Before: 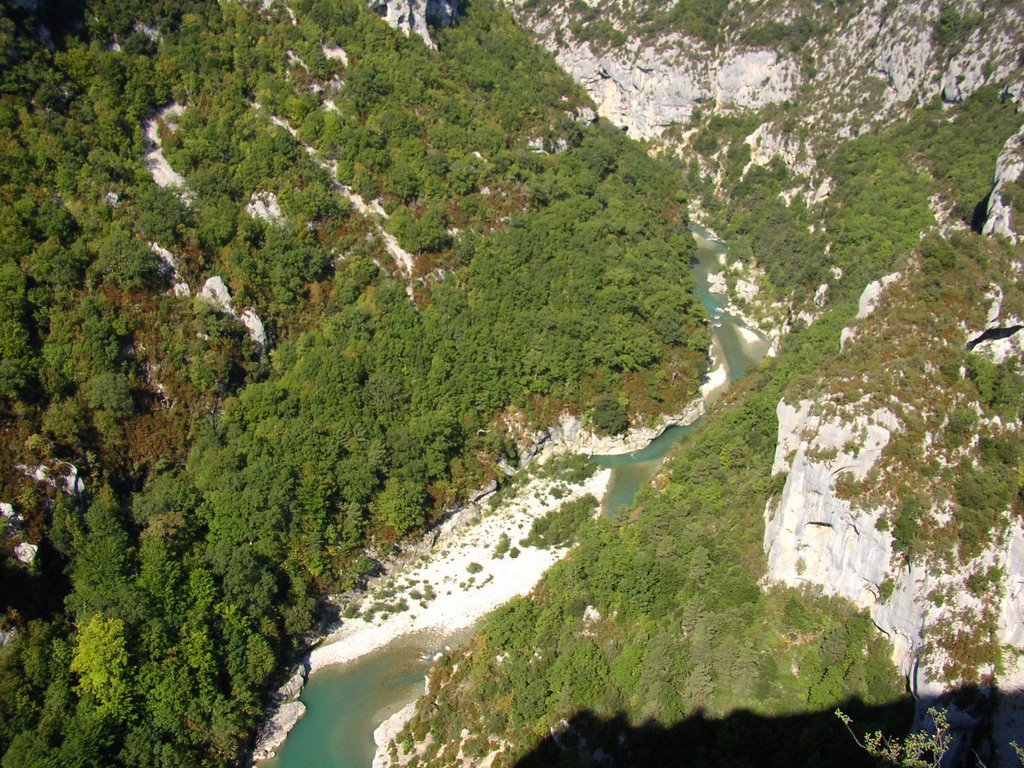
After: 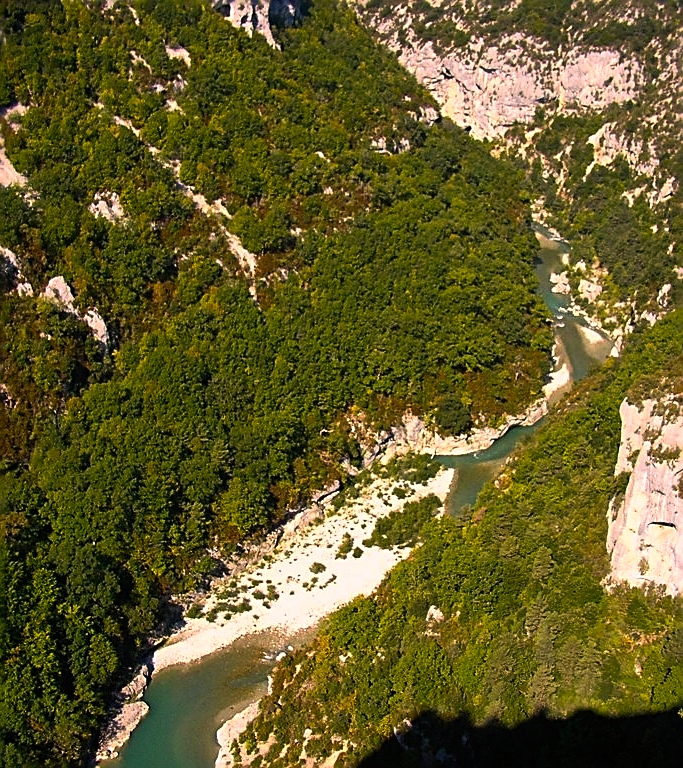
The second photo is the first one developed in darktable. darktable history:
sharpen: amount 0.896
exposure: compensate exposure bias true, compensate highlight preservation false
crop: left 15.367%, right 17.878%
color balance rgb: highlights gain › chroma 4.459%, highlights gain › hue 32.41°, perceptual saturation grading › global saturation 30.305%, perceptual brilliance grading › highlights 3.375%, perceptual brilliance grading › mid-tones -18.115%, perceptual brilliance grading › shadows -40.729%, global vibrance 24.755%
